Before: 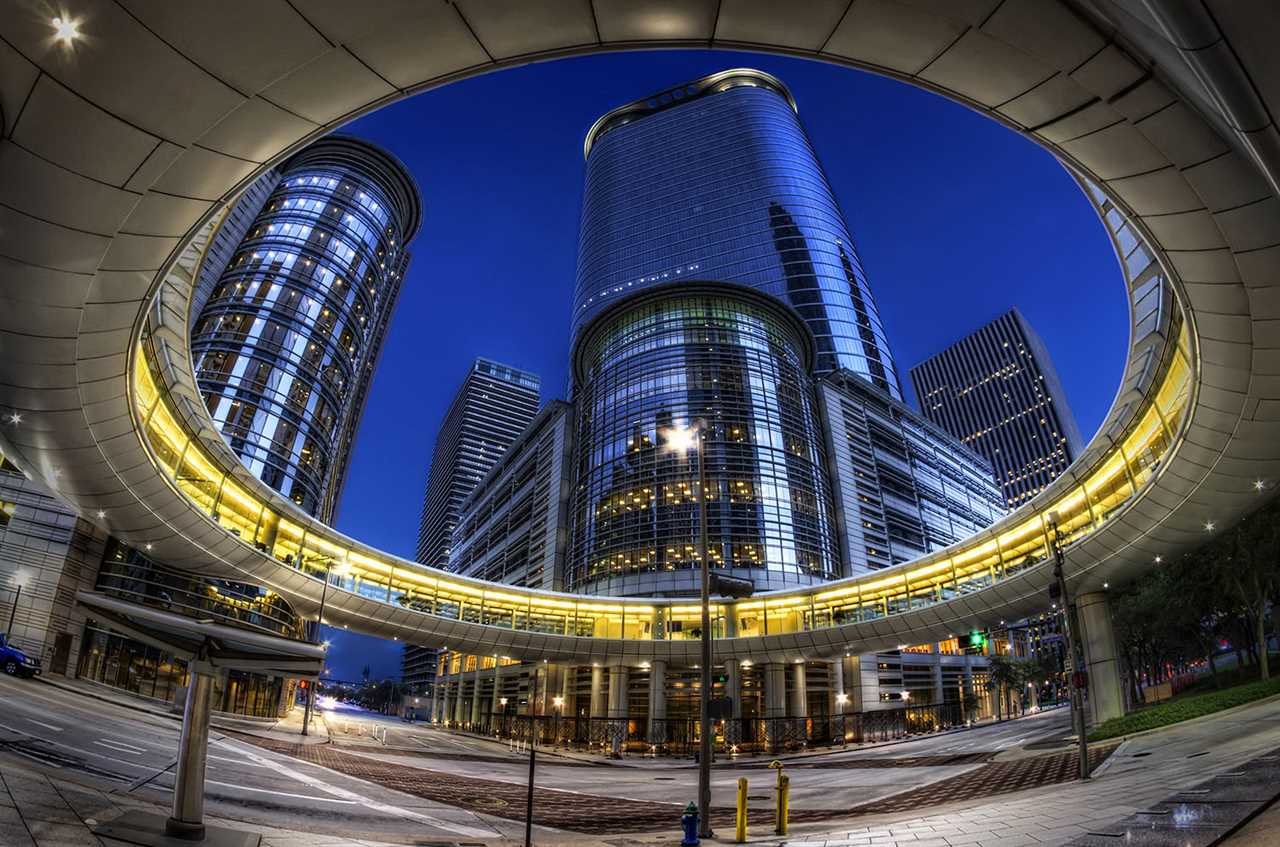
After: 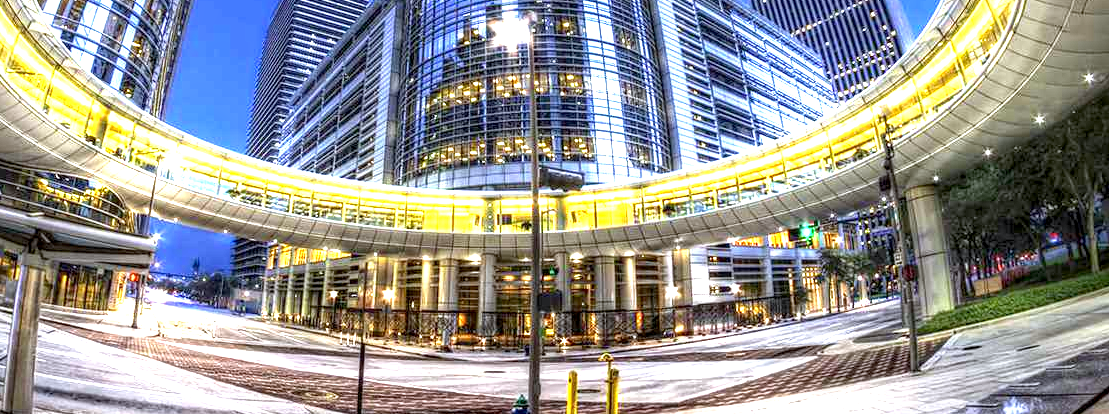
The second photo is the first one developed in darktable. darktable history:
white balance: red 0.976, blue 1.04
crop and rotate: left 13.306%, top 48.129%, bottom 2.928%
exposure: black level correction 0.001, exposure 2 EV, compensate highlight preservation false
local contrast: on, module defaults
